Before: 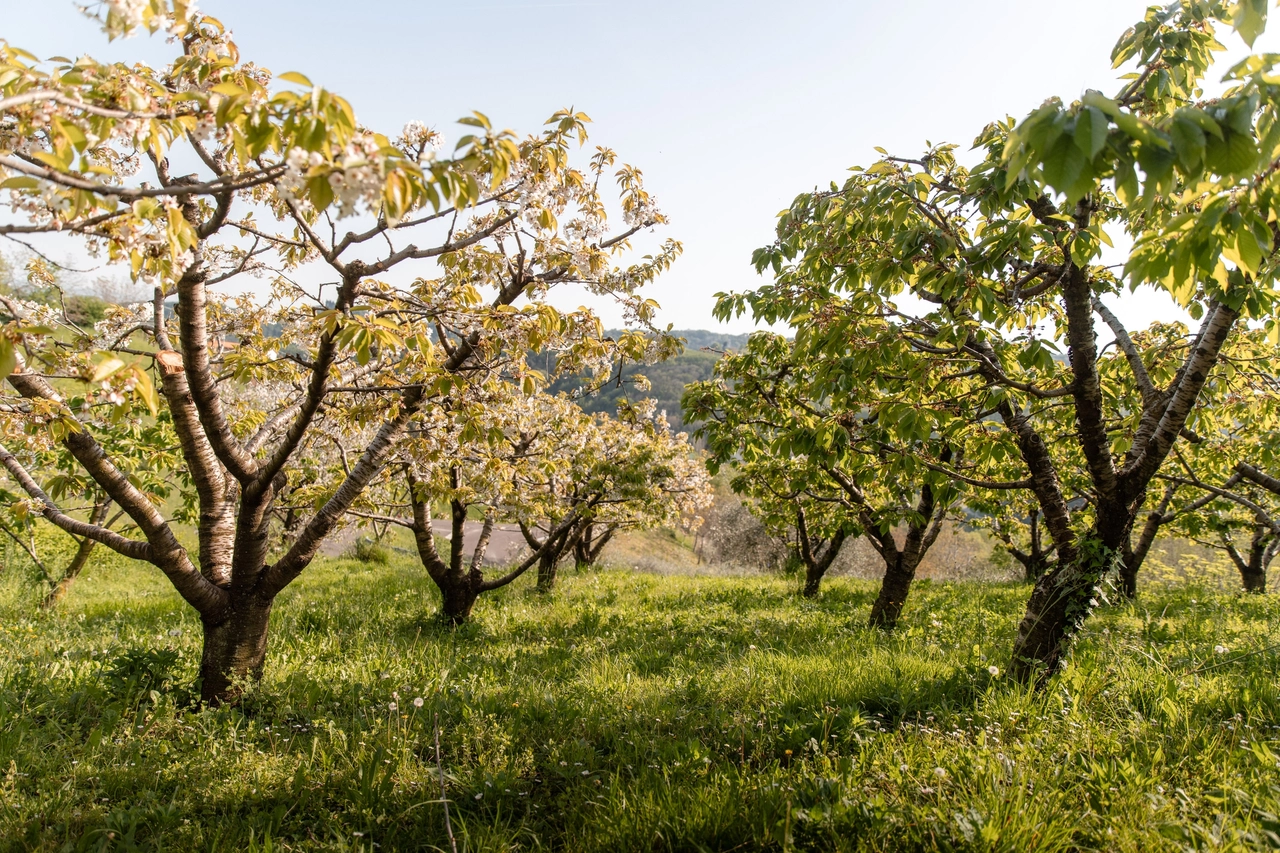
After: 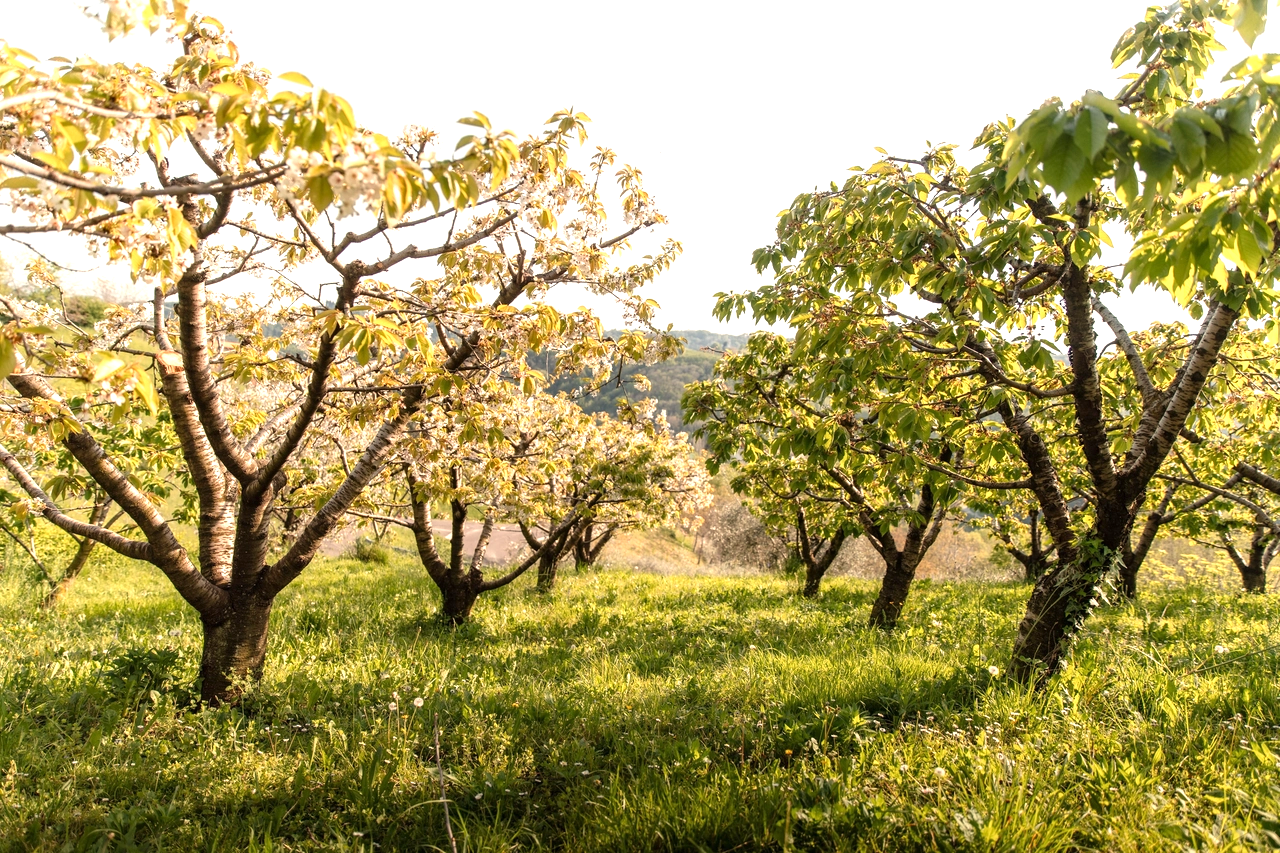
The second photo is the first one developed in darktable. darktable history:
exposure: exposure 0.636 EV, compensate highlight preservation false
white balance: red 1.045, blue 0.932
